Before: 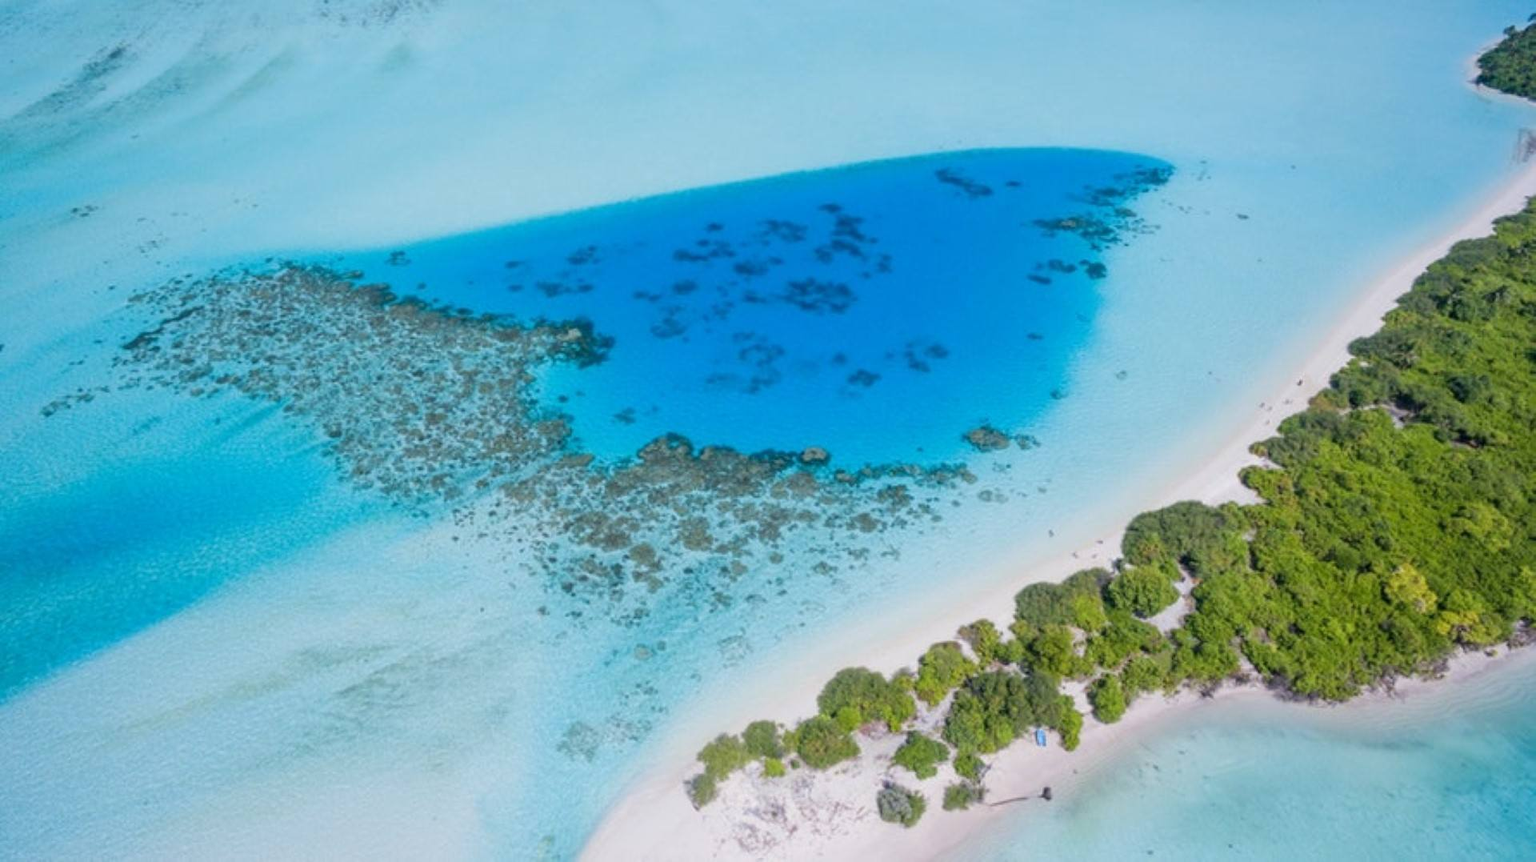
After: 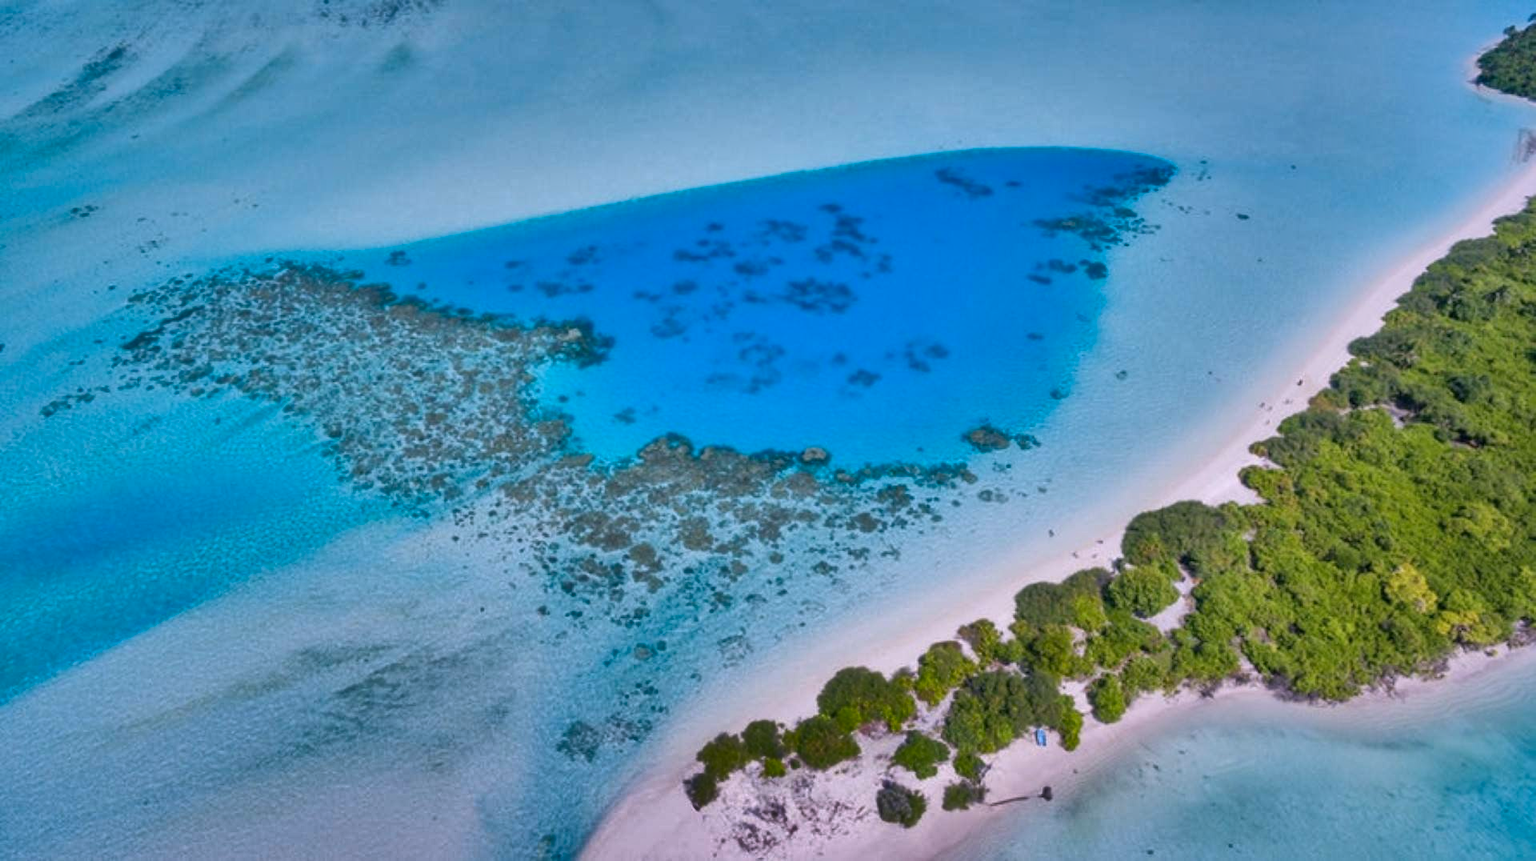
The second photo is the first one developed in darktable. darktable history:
shadows and highlights: shadows 20.91, highlights -82.73, soften with gaussian
white balance: red 1.05, blue 1.072
